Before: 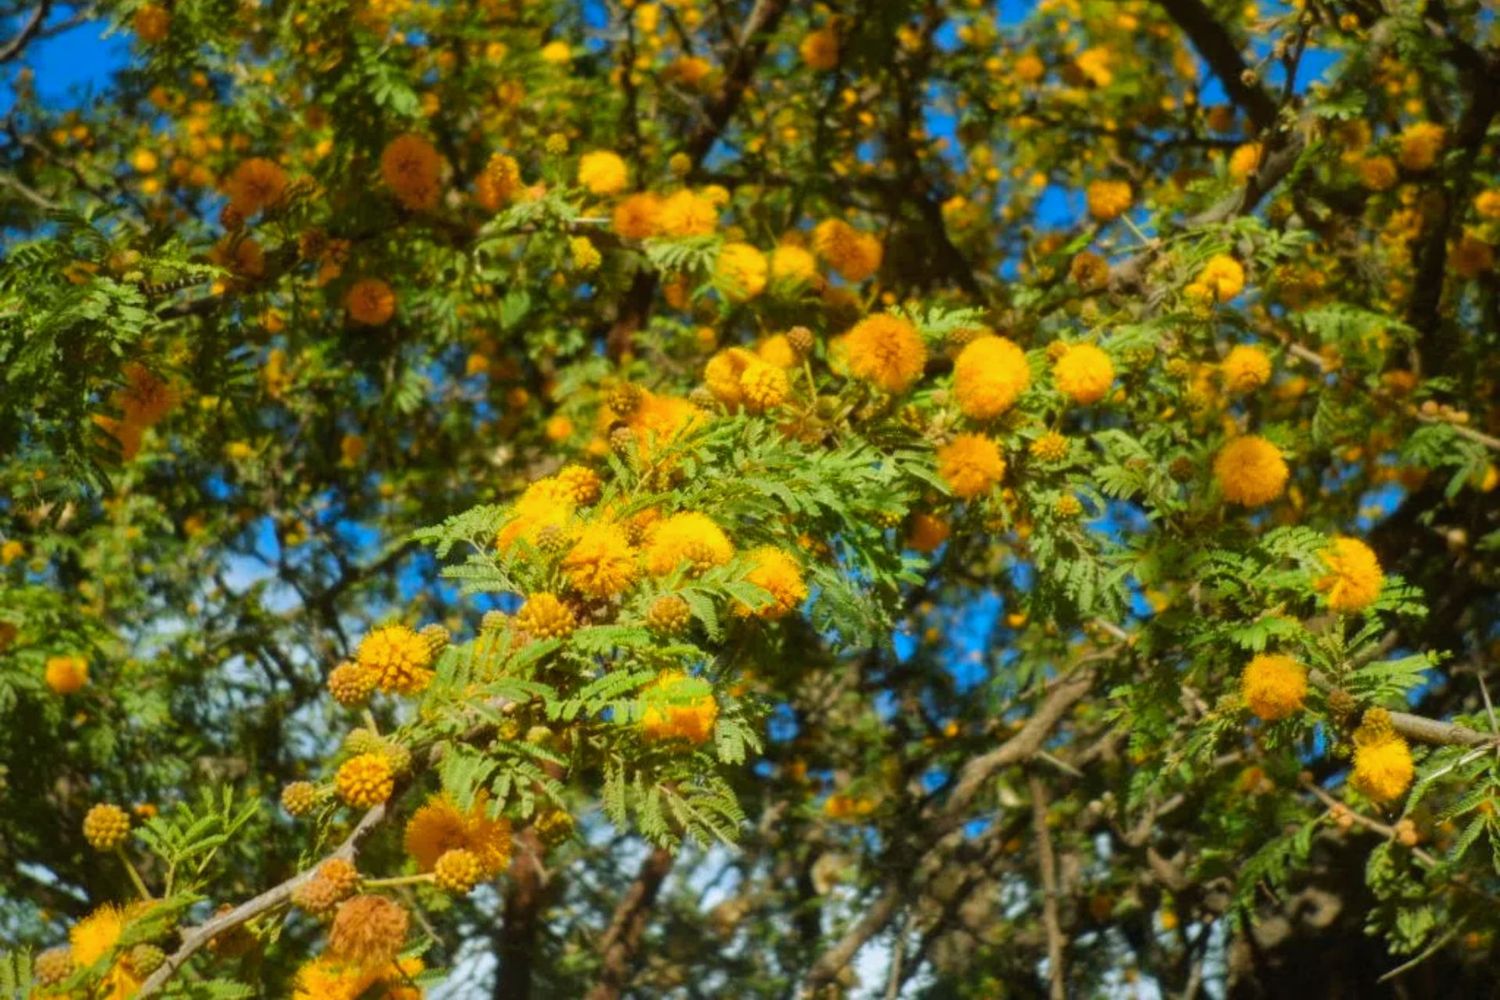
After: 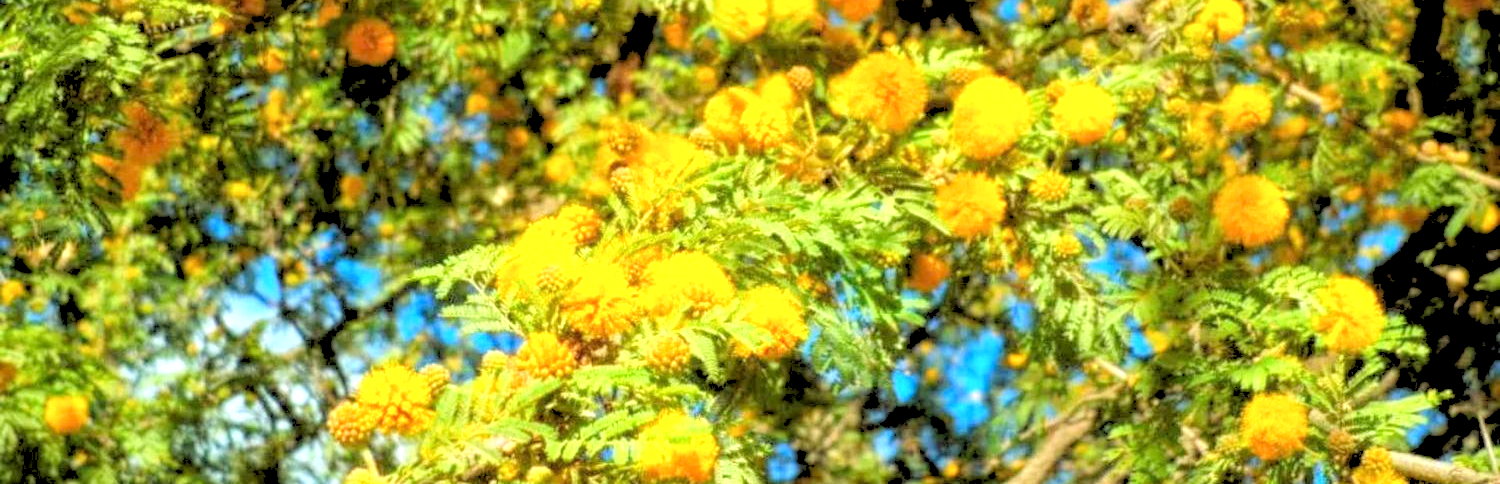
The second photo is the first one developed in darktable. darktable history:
local contrast: highlights 100%, shadows 100%, detail 131%, midtone range 0.2
crop and rotate: top 26.056%, bottom 25.543%
exposure: exposure 1 EV, compensate highlight preservation false
rgb levels: levels [[0.027, 0.429, 0.996], [0, 0.5, 1], [0, 0.5, 1]]
